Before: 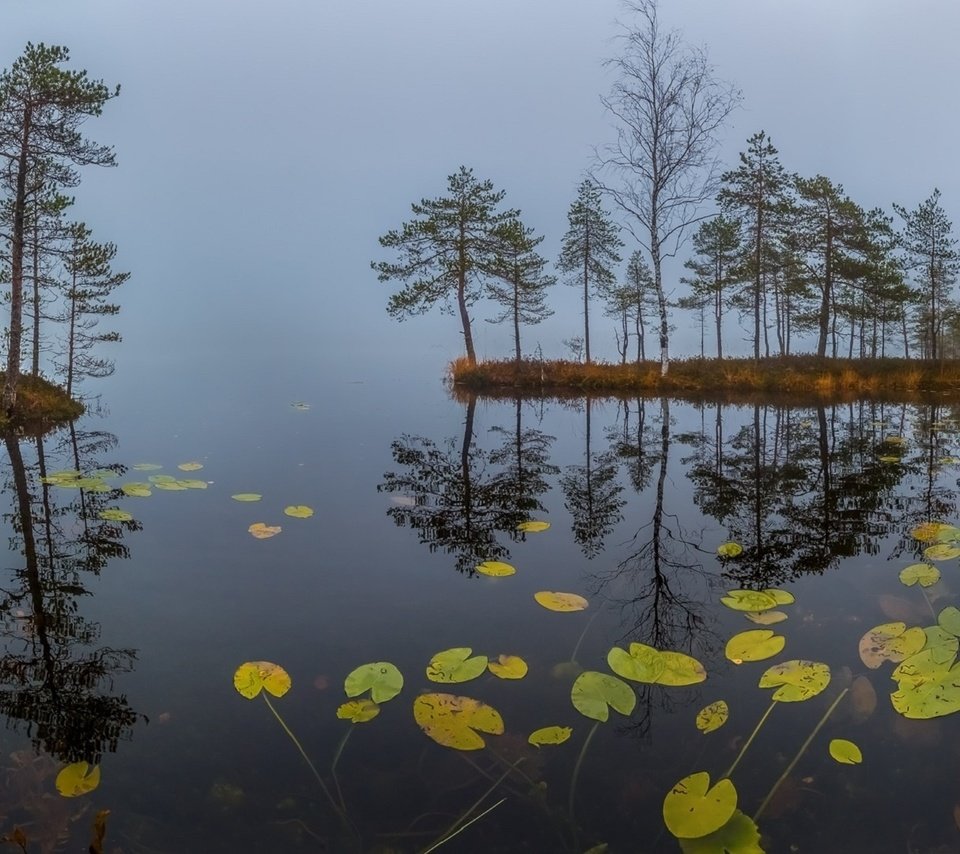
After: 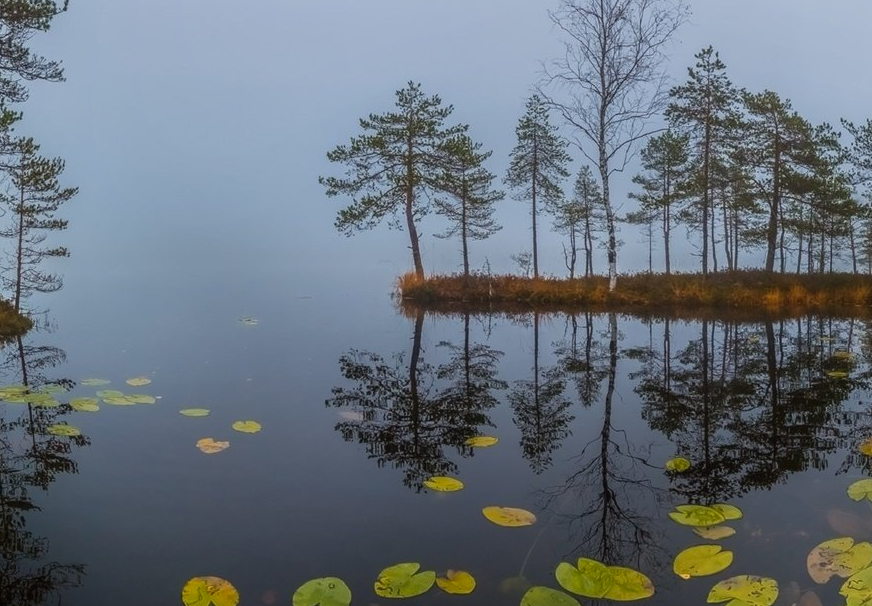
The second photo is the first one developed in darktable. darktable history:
shadows and highlights: shadows -70.94, highlights 33.37, soften with gaussian
exposure: black level correction -0.003, exposure 0.031 EV, compensate exposure bias true, compensate highlight preservation false
crop: left 5.508%, top 10.01%, right 3.658%, bottom 18.952%
